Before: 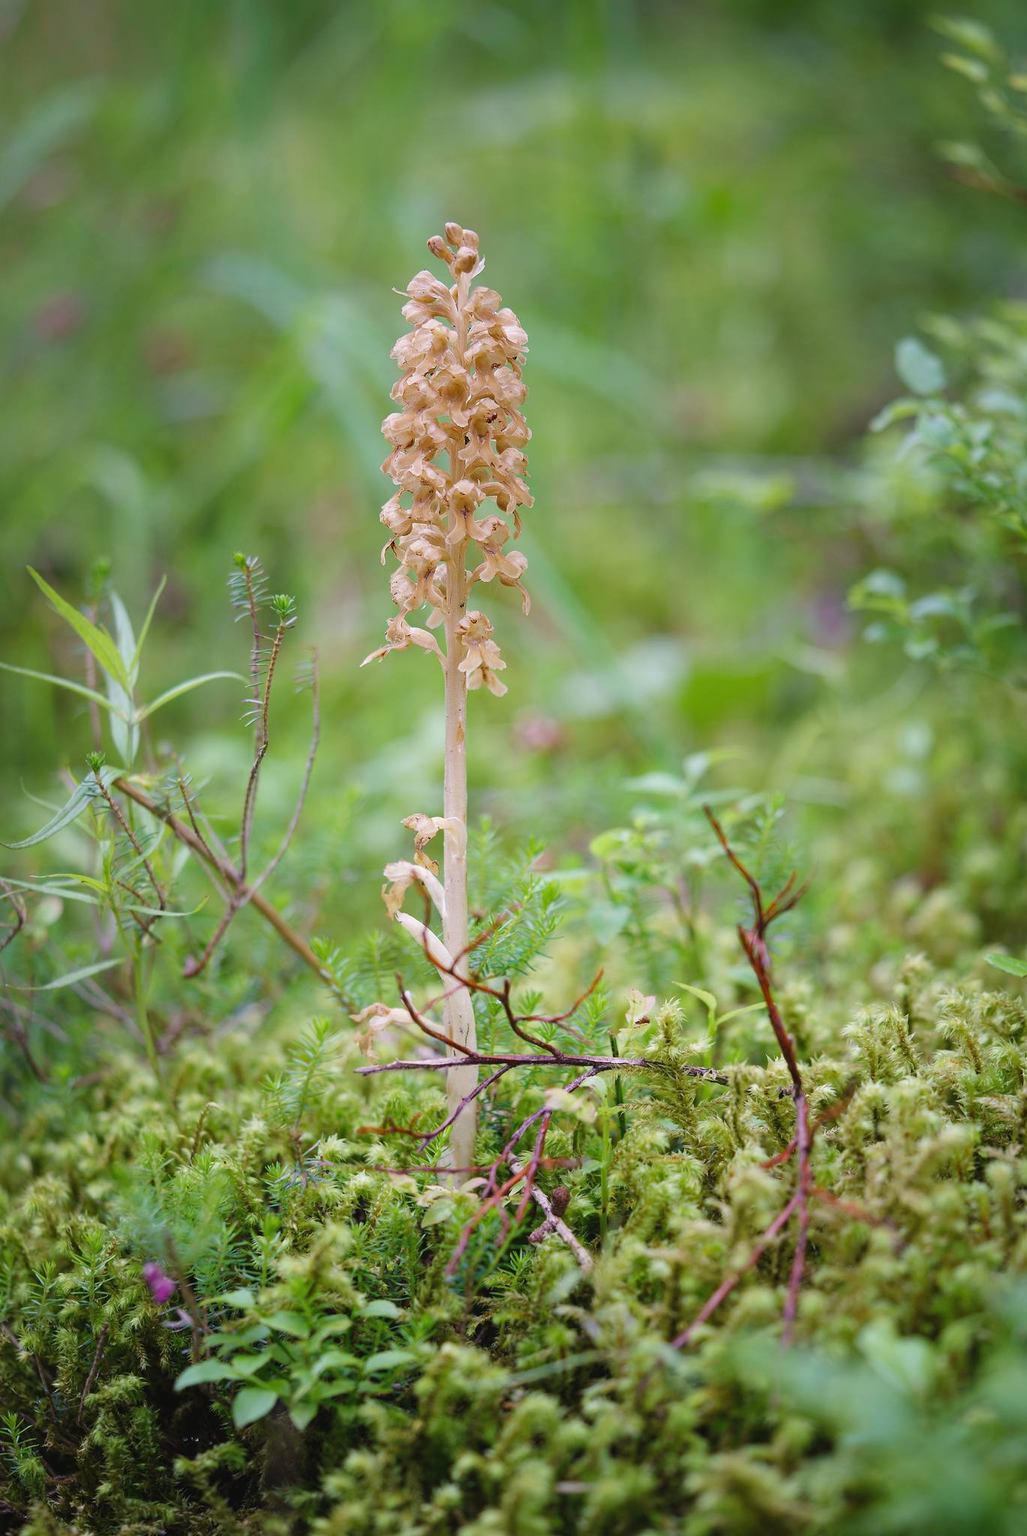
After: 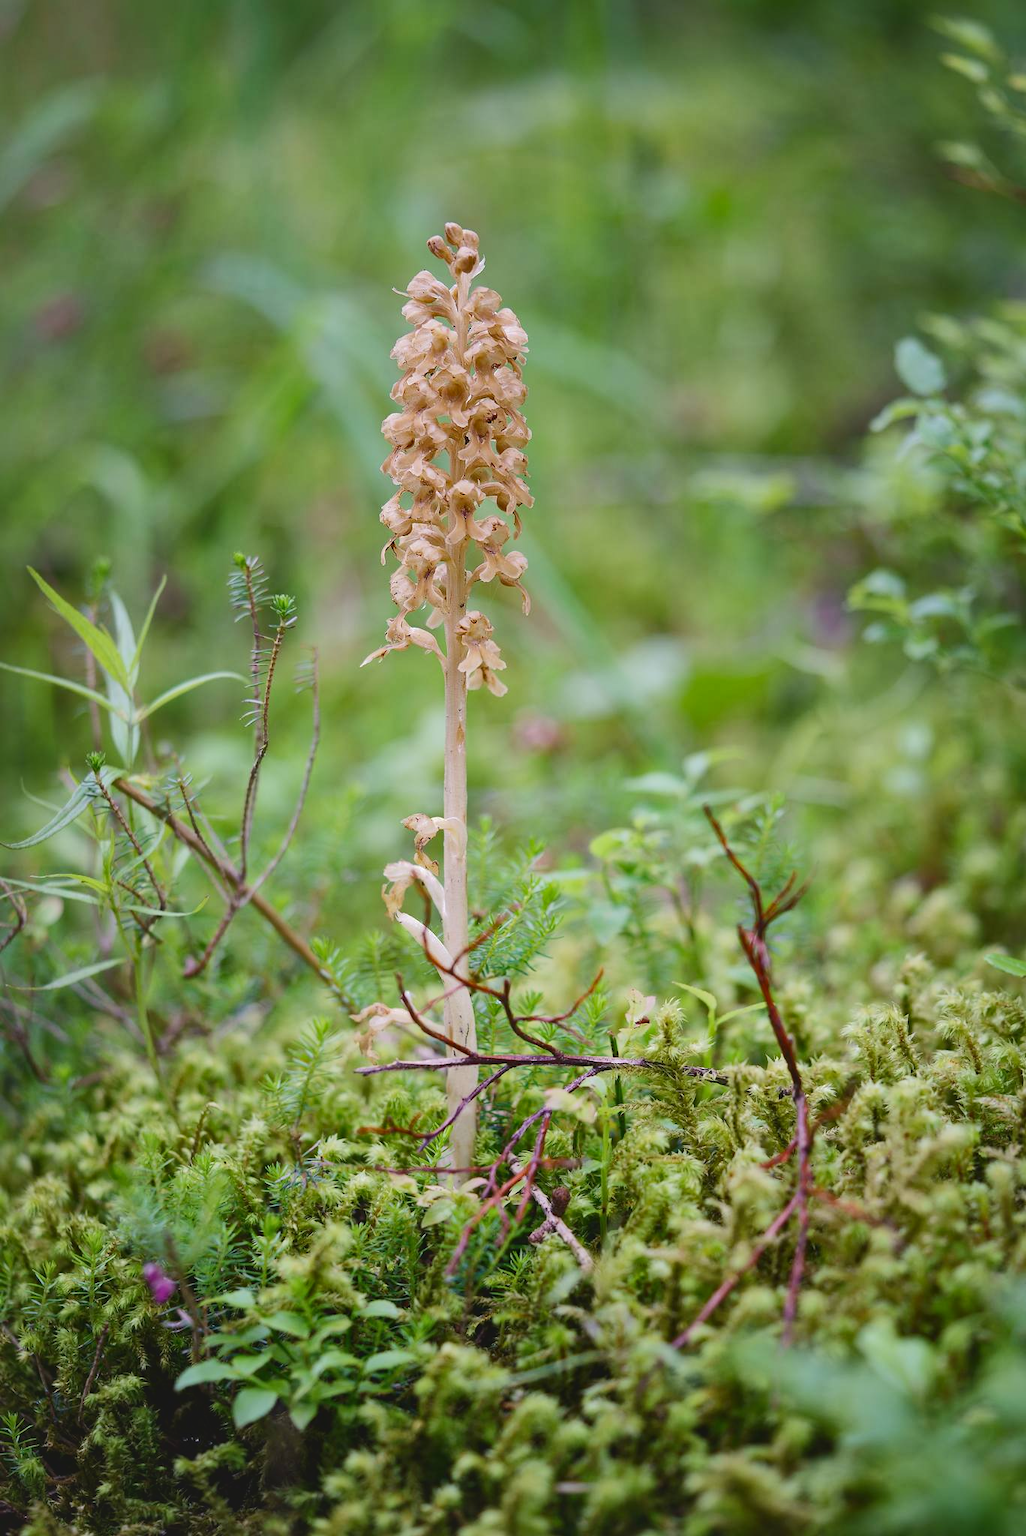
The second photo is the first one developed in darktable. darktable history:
local contrast: mode bilateral grid, contrast 20, coarseness 50, detail 132%, midtone range 0.2
tone curve: curves: ch0 [(0, 0) (0.003, 0.096) (0.011, 0.096) (0.025, 0.098) (0.044, 0.099) (0.069, 0.106) (0.1, 0.128) (0.136, 0.153) (0.177, 0.186) (0.224, 0.218) (0.277, 0.265) (0.335, 0.316) (0.399, 0.374) (0.468, 0.445) (0.543, 0.526) (0.623, 0.605) (0.709, 0.681) (0.801, 0.758) (0.898, 0.819) (1, 1)], color space Lab, independent channels, preserve colors none
